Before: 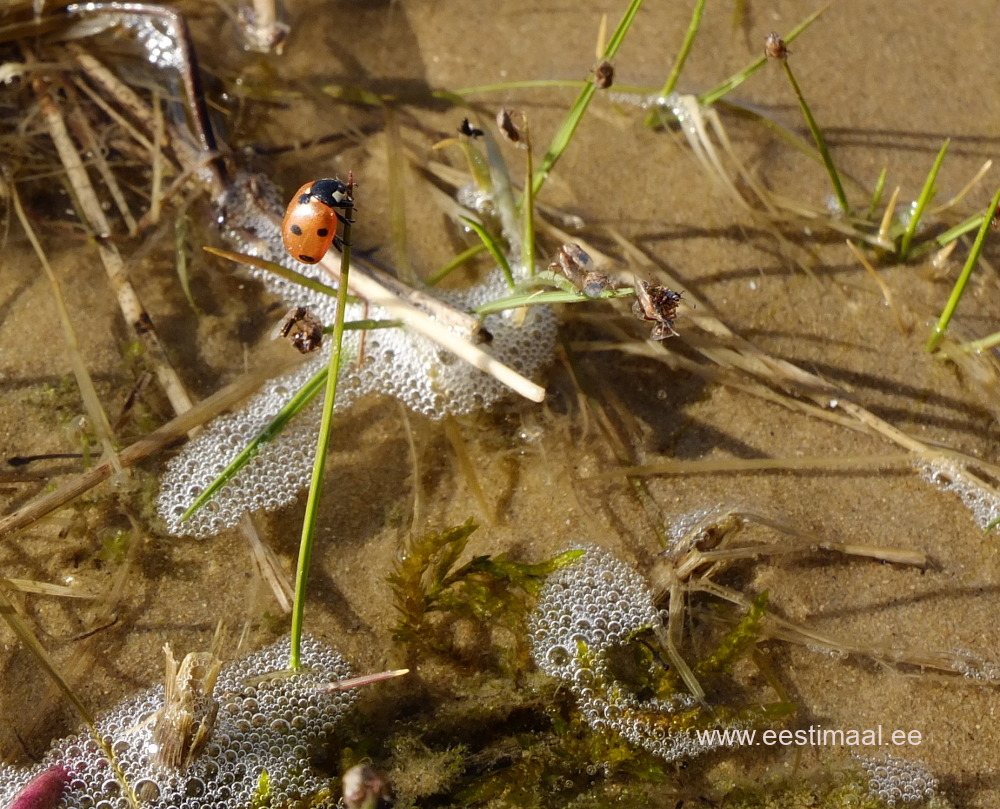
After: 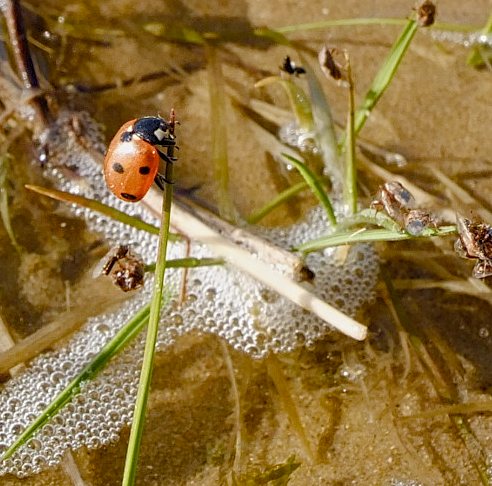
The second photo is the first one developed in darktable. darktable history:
crop: left 17.835%, top 7.675%, right 32.881%, bottom 32.213%
color balance rgb: shadows lift › chroma 1%, shadows lift › hue 113°, highlights gain › chroma 0.2%, highlights gain › hue 333°, perceptual saturation grading › global saturation 20%, perceptual saturation grading › highlights -50%, perceptual saturation grading › shadows 25%, contrast -10%
contrast equalizer: y [[0.5, 0.5, 0.5, 0.539, 0.64, 0.611], [0.5 ×6], [0.5 ×6], [0 ×6], [0 ×6]]
contrast brightness saturation: contrast 0.03, brightness 0.06, saturation 0.13
tone equalizer: on, module defaults
